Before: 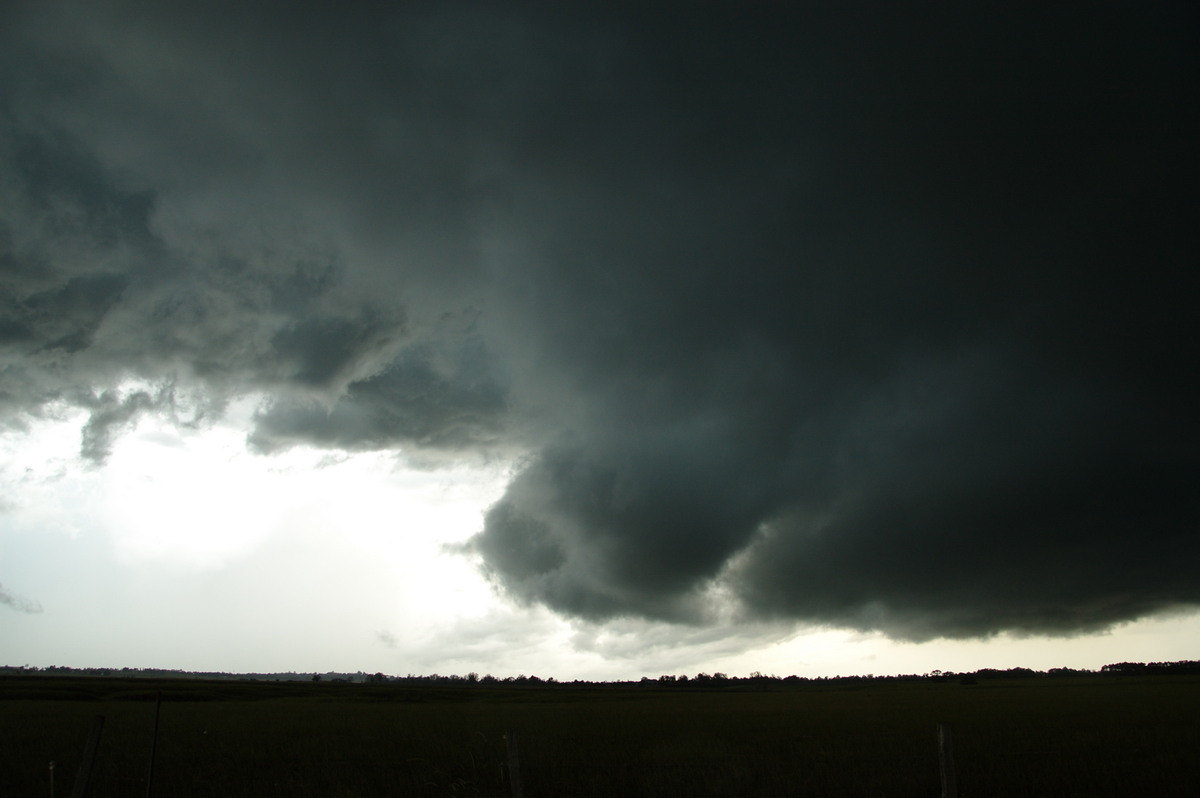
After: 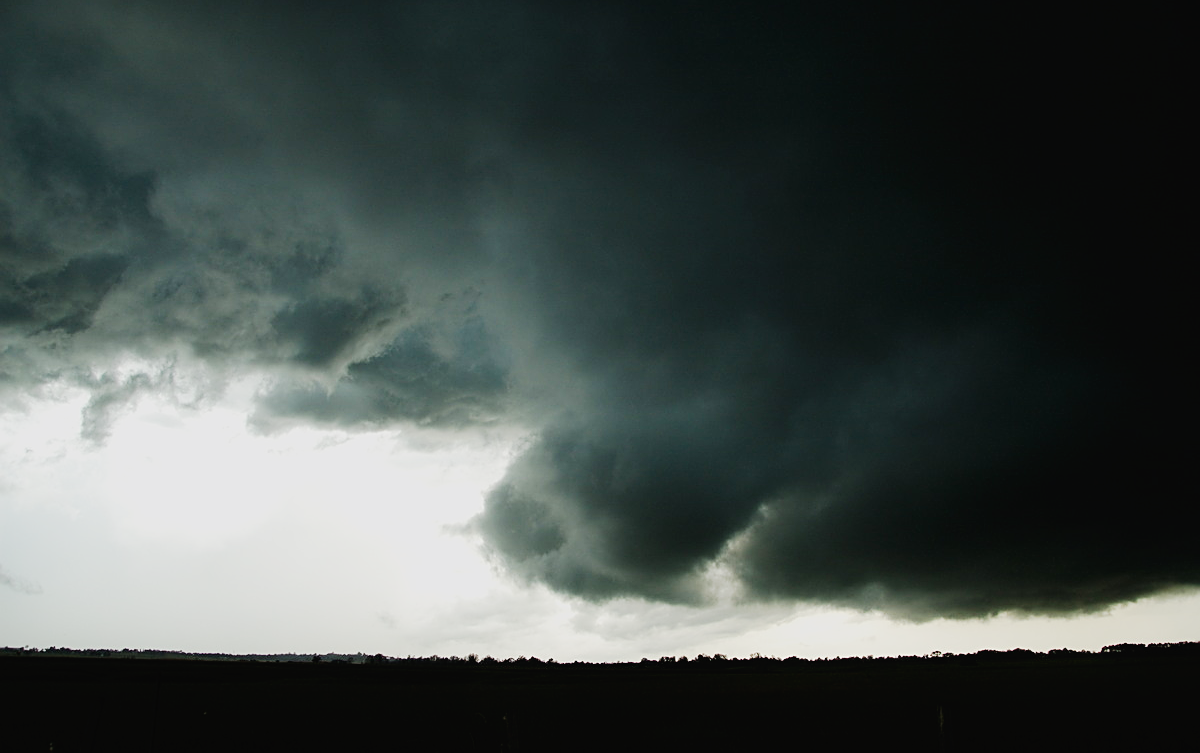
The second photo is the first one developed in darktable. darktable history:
crop and rotate: top 2.388%, bottom 3.137%
sharpen: on, module defaults
tone curve: curves: ch0 [(0, 0.017) (0.091, 0.04) (0.296, 0.276) (0.439, 0.482) (0.64, 0.729) (0.785, 0.817) (0.995, 0.917)]; ch1 [(0, 0) (0.384, 0.365) (0.463, 0.447) (0.486, 0.474) (0.503, 0.497) (0.526, 0.52) (0.555, 0.564) (0.578, 0.589) (0.638, 0.66) (0.766, 0.773) (1, 1)]; ch2 [(0, 0) (0.374, 0.344) (0.446, 0.443) (0.501, 0.509) (0.528, 0.522) (0.569, 0.593) (0.61, 0.646) (0.666, 0.688) (1, 1)], preserve colors none
